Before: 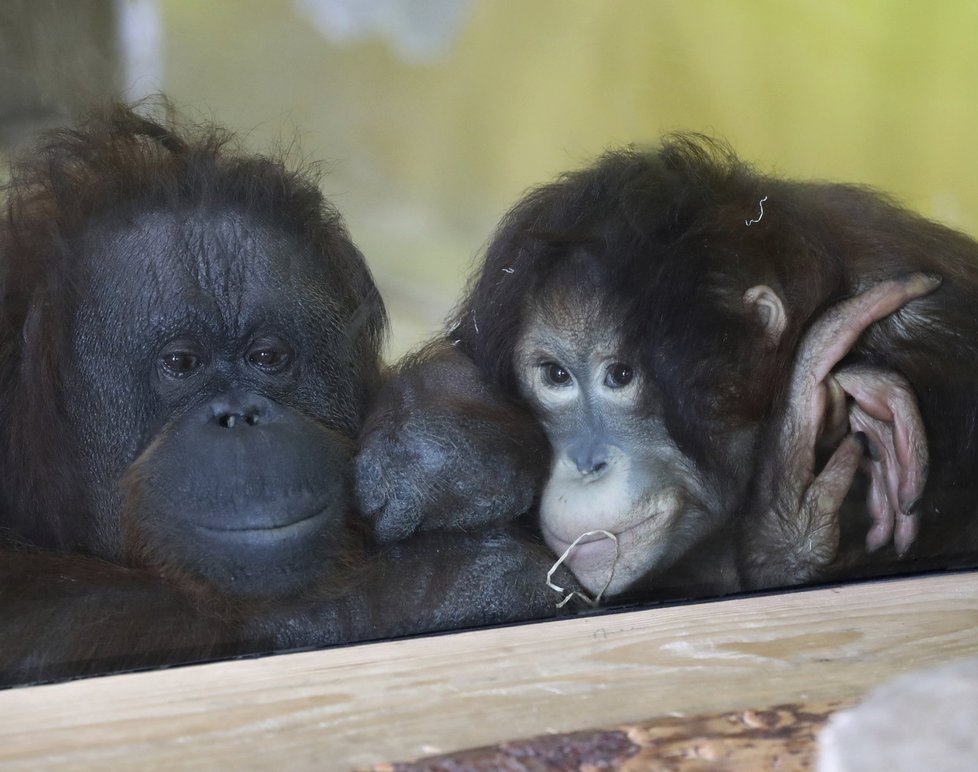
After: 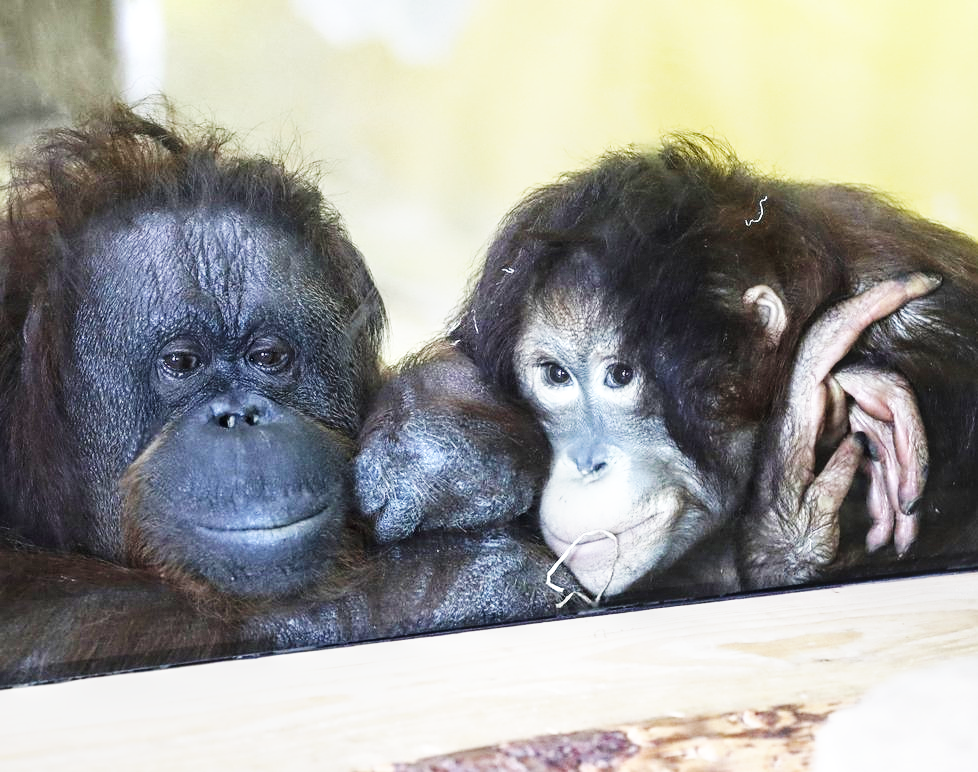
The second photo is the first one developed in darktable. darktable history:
sharpen: amount 0.213
local contrast: on, module defaults
tone equalizer: -8 EV -0.377 EV, -7 EV -0.373 EV, -6 EV -0.355 EV, -5 EV -0.215 EV, -3 EV 0.256 EV, -2 EV 0.347 EV, -1 EV 0.411 EV, +0 EV 0.399 EV, smoothing diameter 24.93%, edges refinement/feathering 13.41, preserve details guided filter
base curve: curves: ch0 [(0, 0) (0.007, 0.004) (0.027, 0.03) (0.046, 0.07) (0.207, 0.54) (0.442, 0.872) (0.673, 0.972) (1, 1)], preserve colors none
